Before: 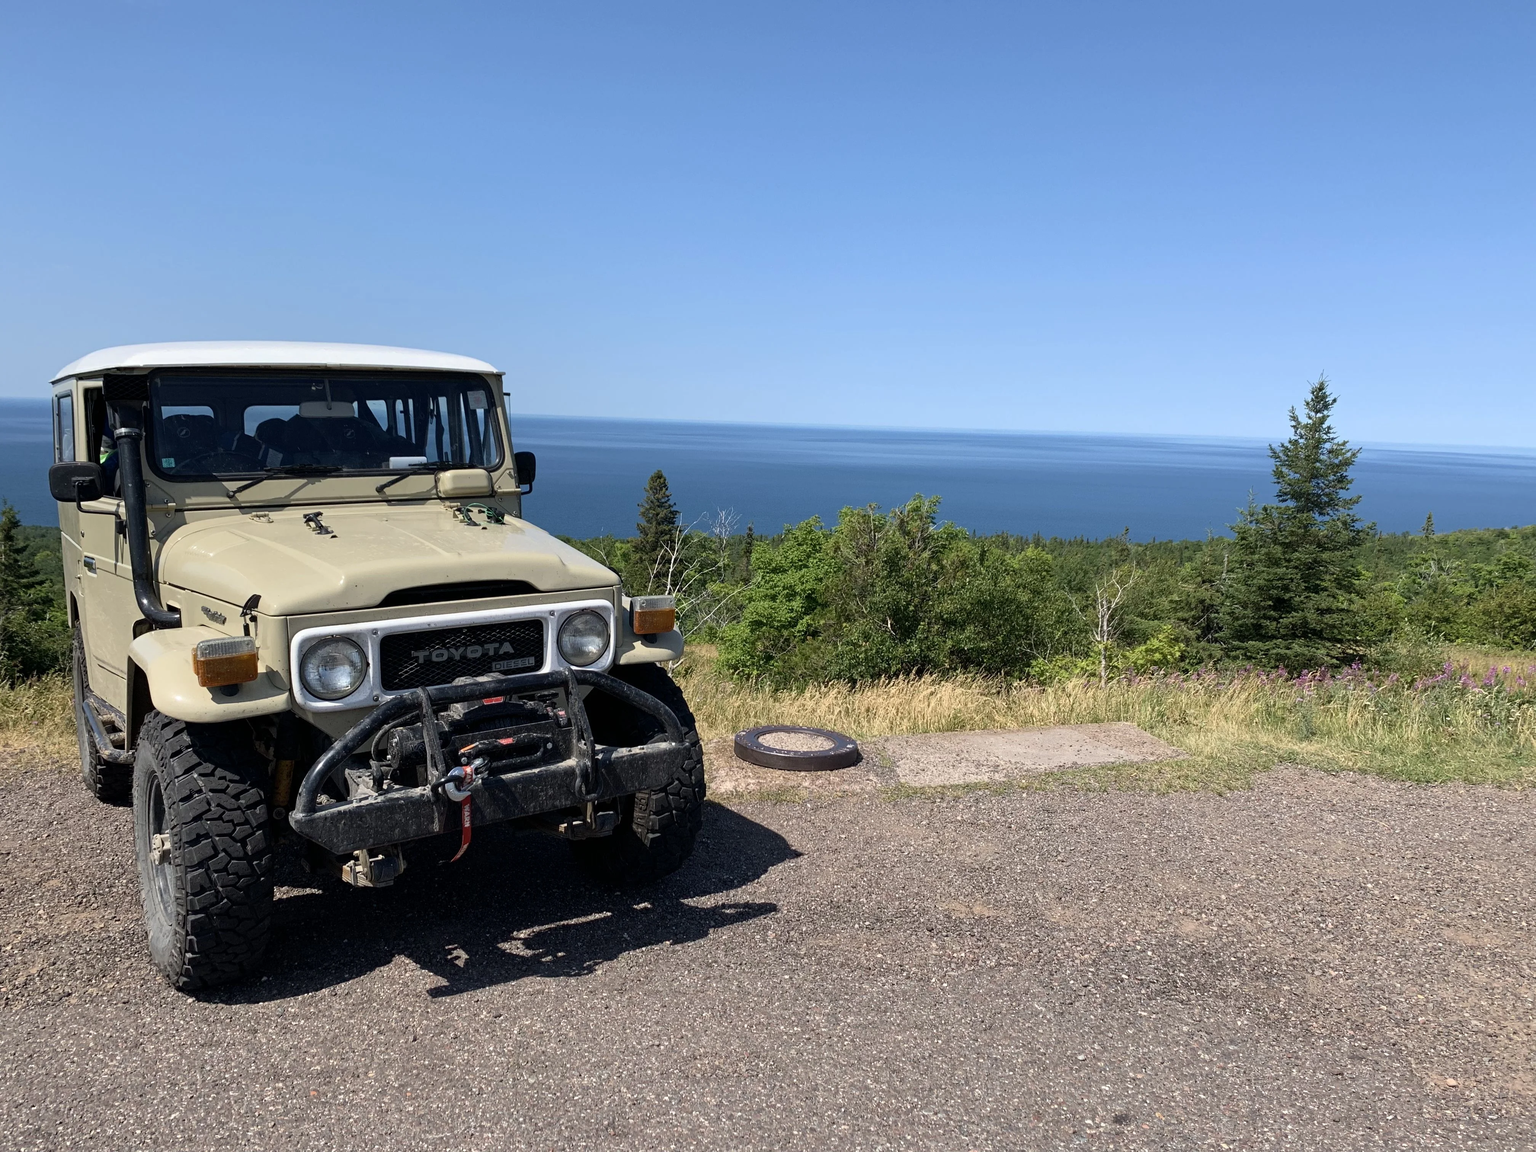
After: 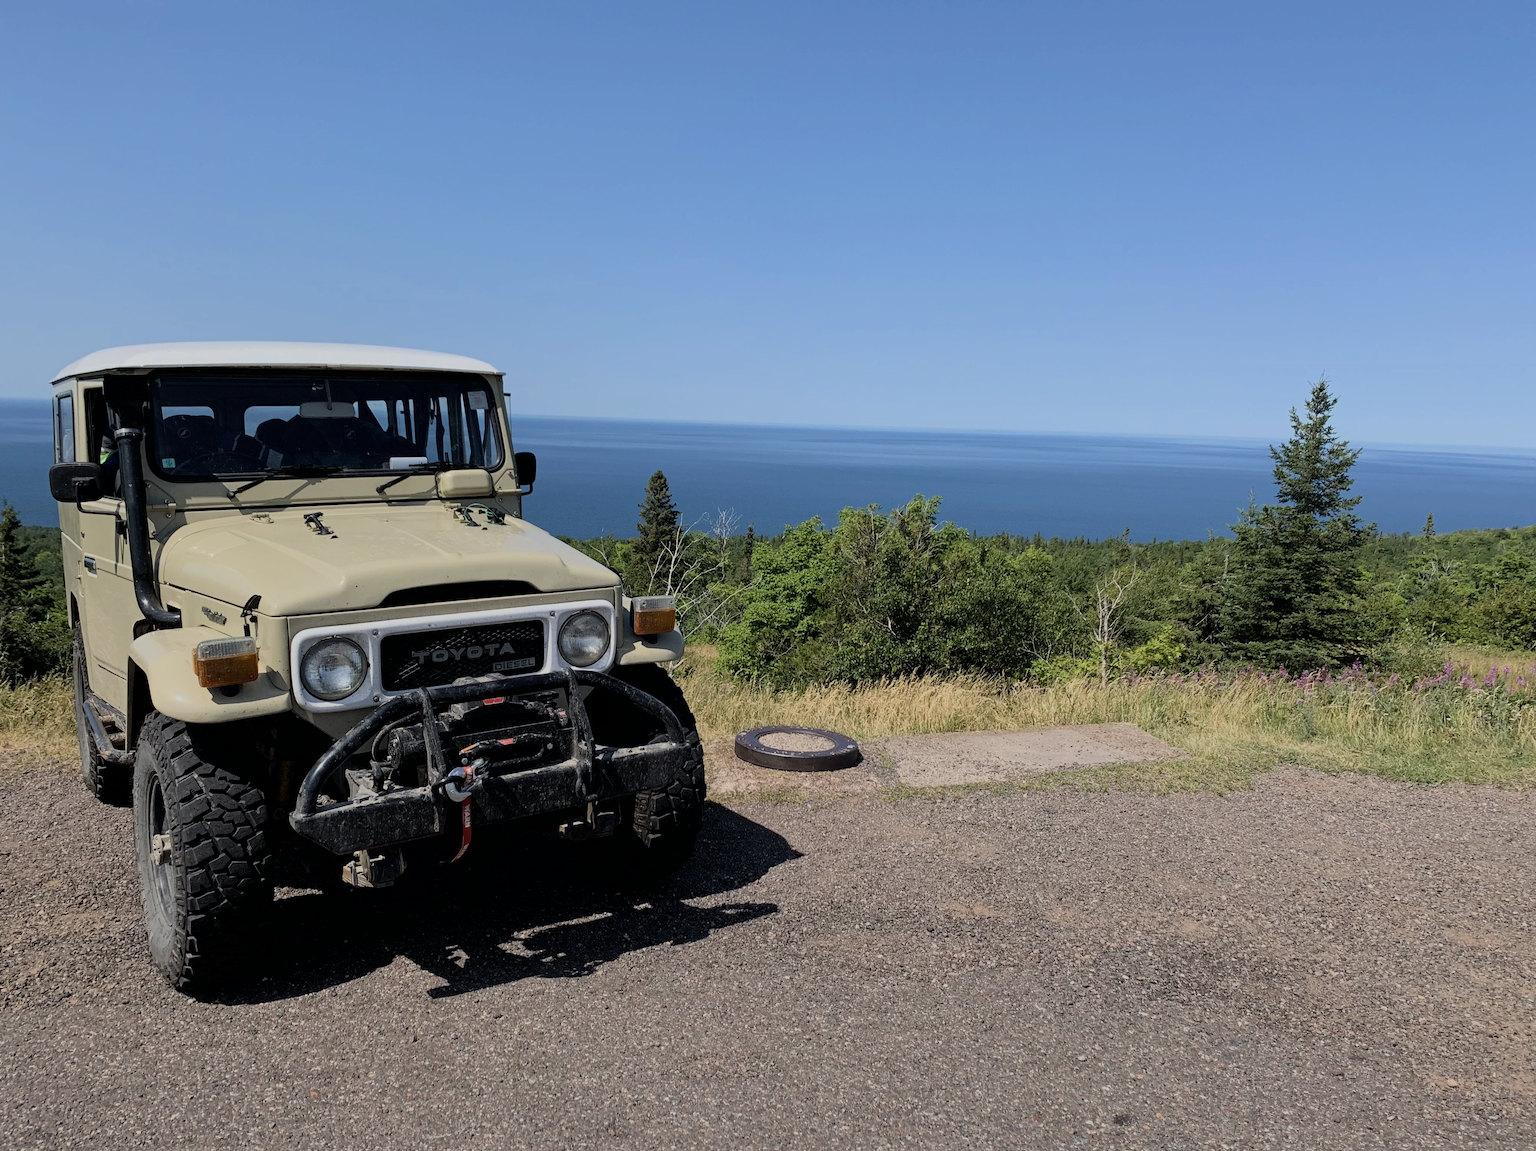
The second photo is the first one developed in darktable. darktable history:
filmic rgb: black relative exposure -7.65 EV, white relative exposure 4.56 EV, hardness 3.61, color science v6 (2022)
graduated density: rotation -180°, offset 27.42
